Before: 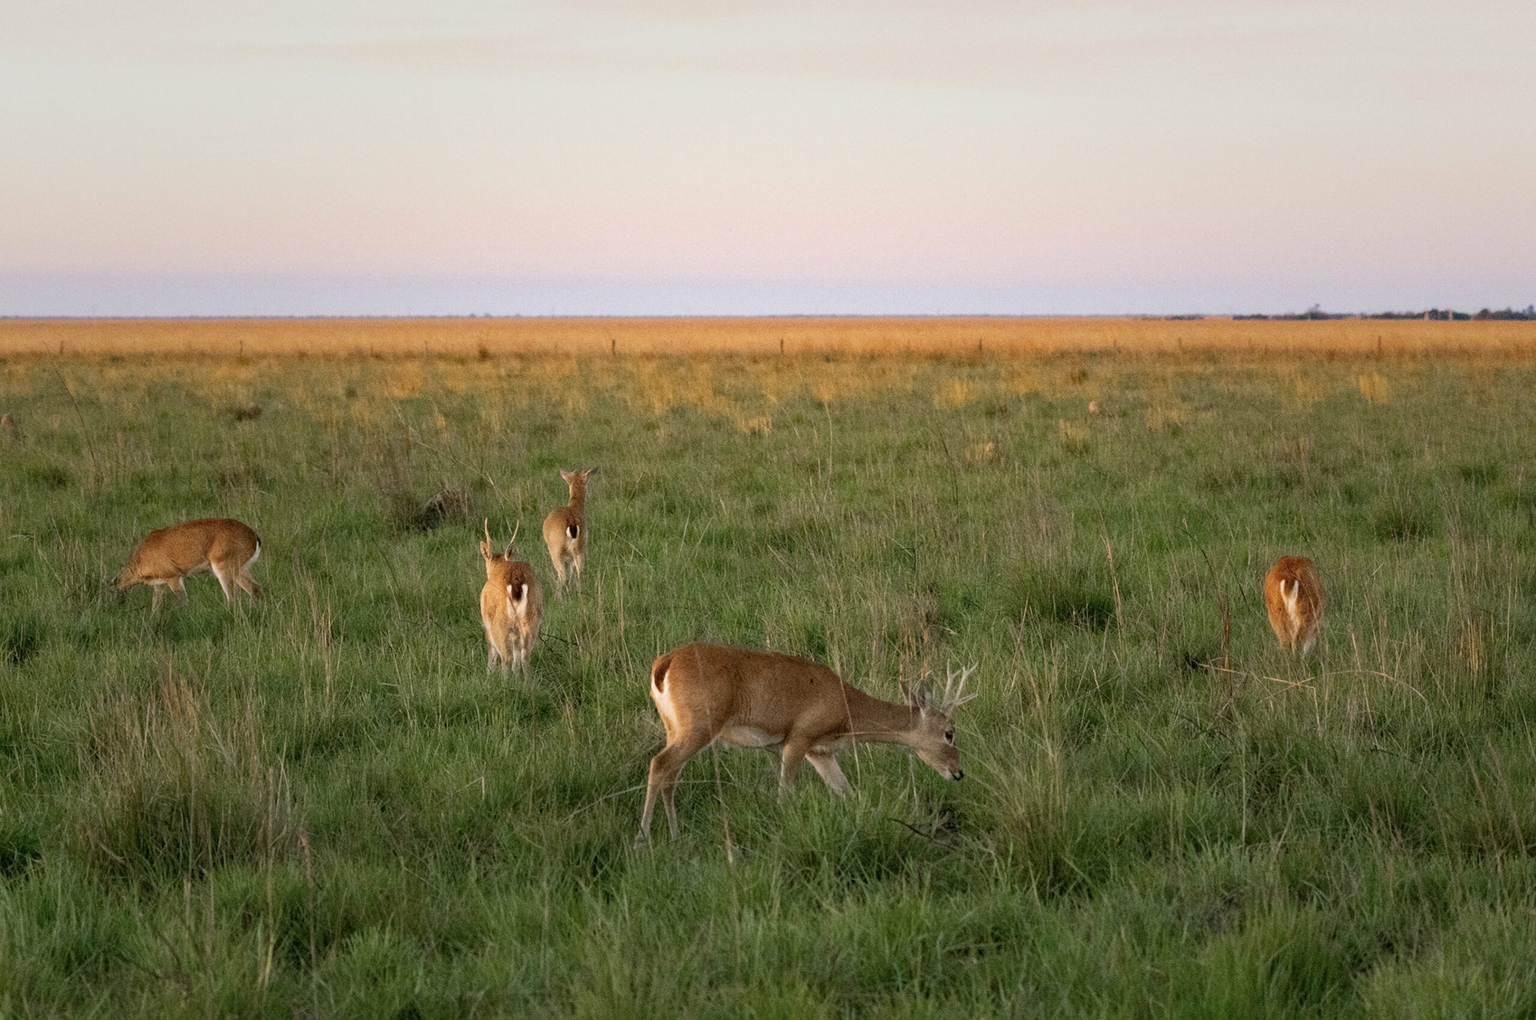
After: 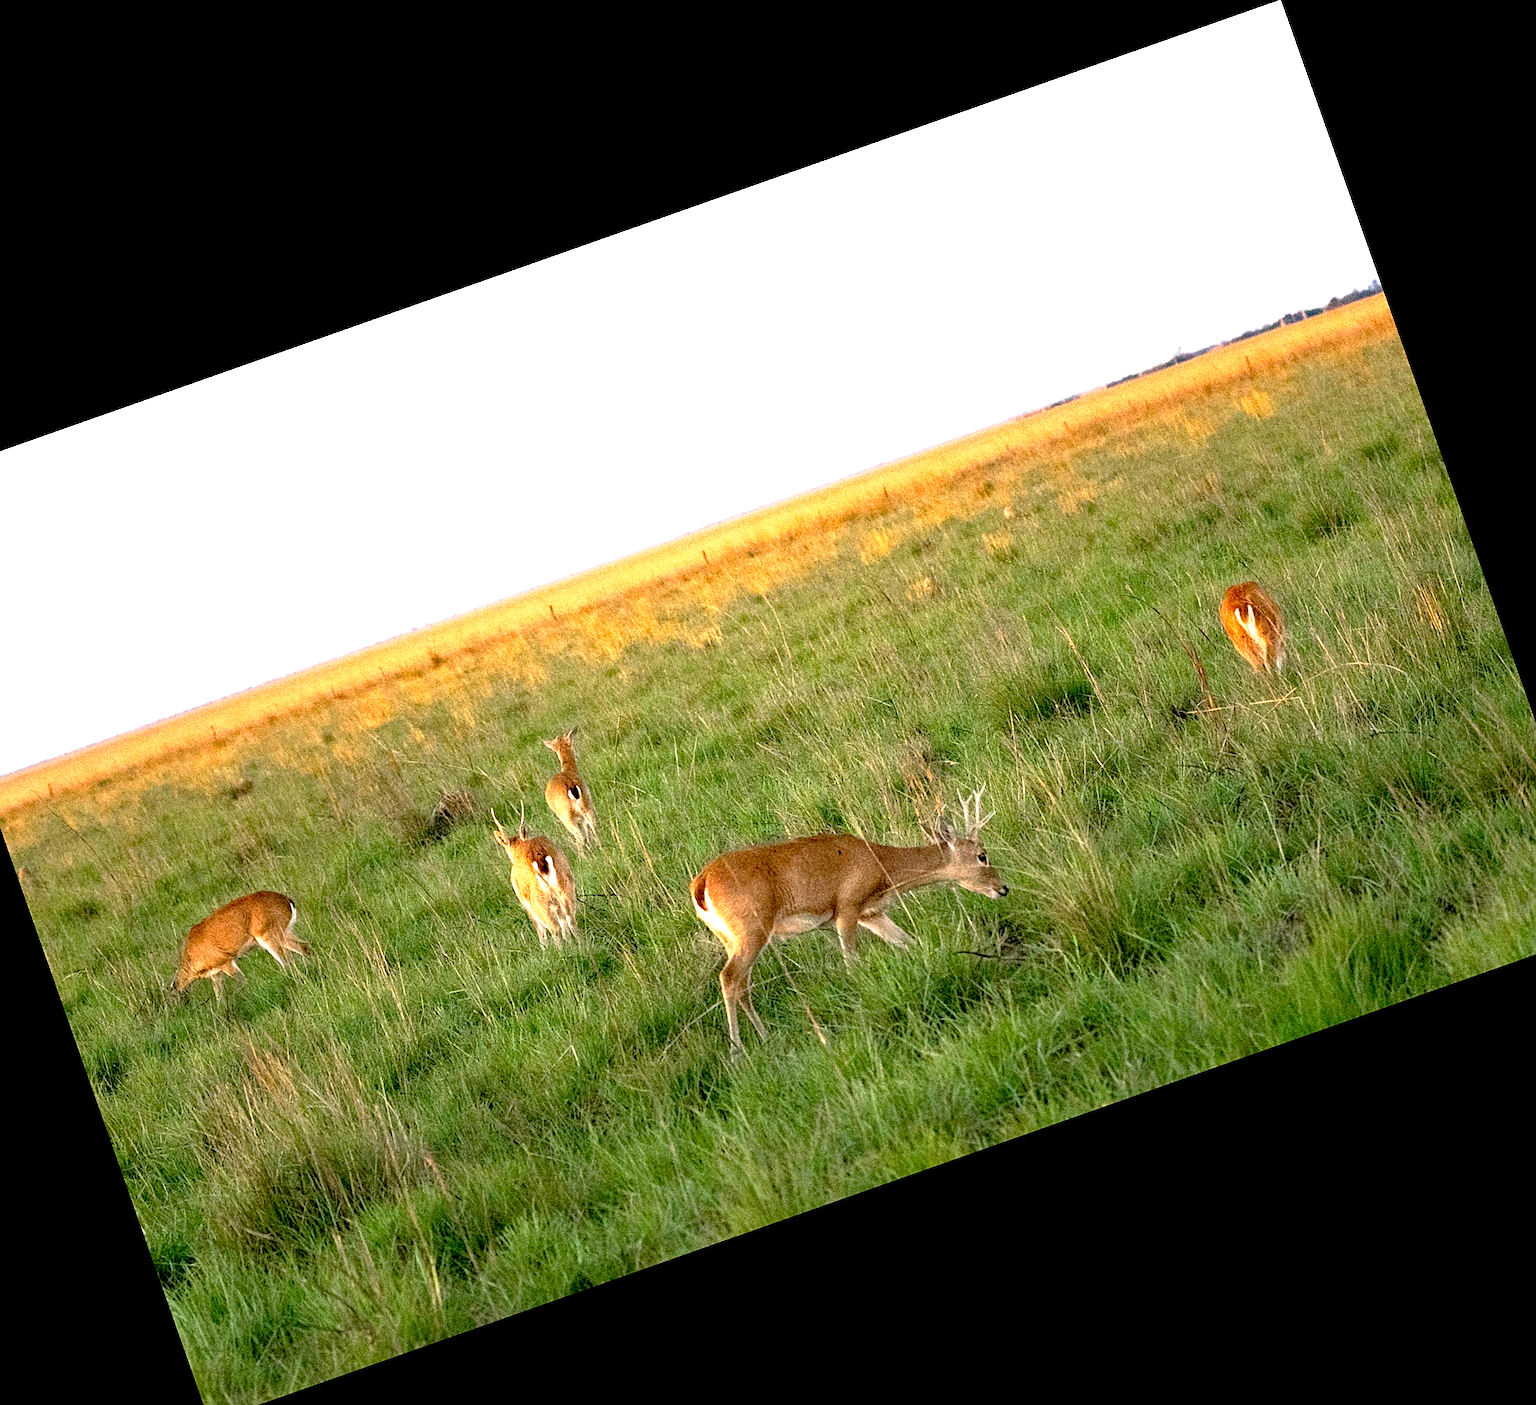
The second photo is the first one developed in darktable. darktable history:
crop and rotate: angle 19.43°, left 6.812%, right 4.125%, bottom 1.087%
sharpen: on, module defaults
exposure: exposure 1.2 EV, compensate highlight preservation false
base curve: curves: ch0 [(0.017, 0) (0.425, 0.441) (0.844, 0.933) (1, 1)], preserve colors none
